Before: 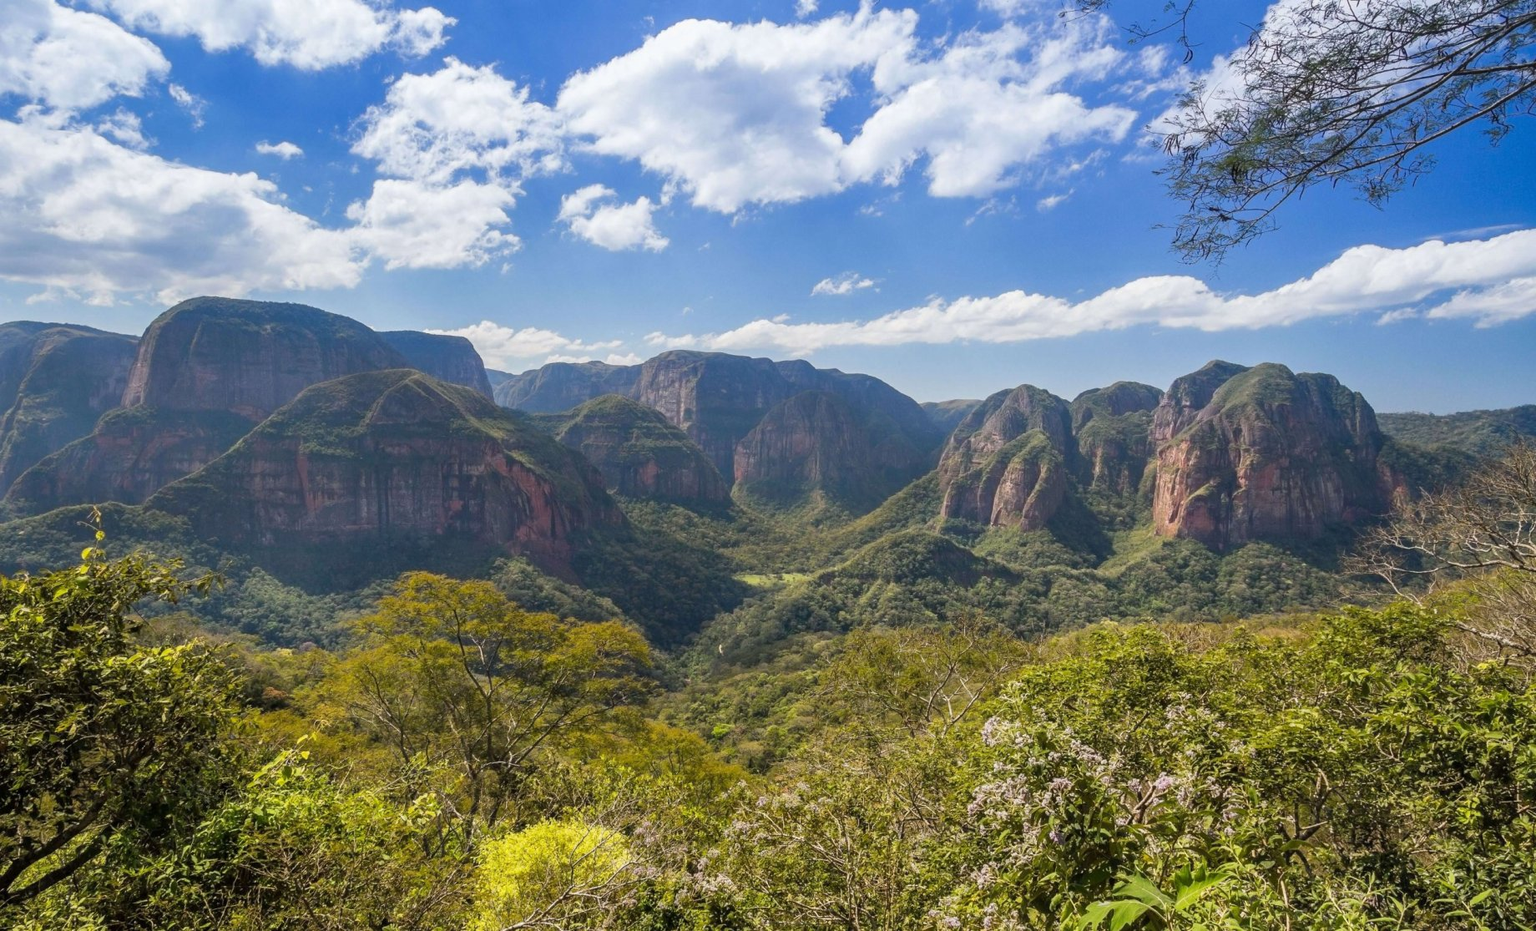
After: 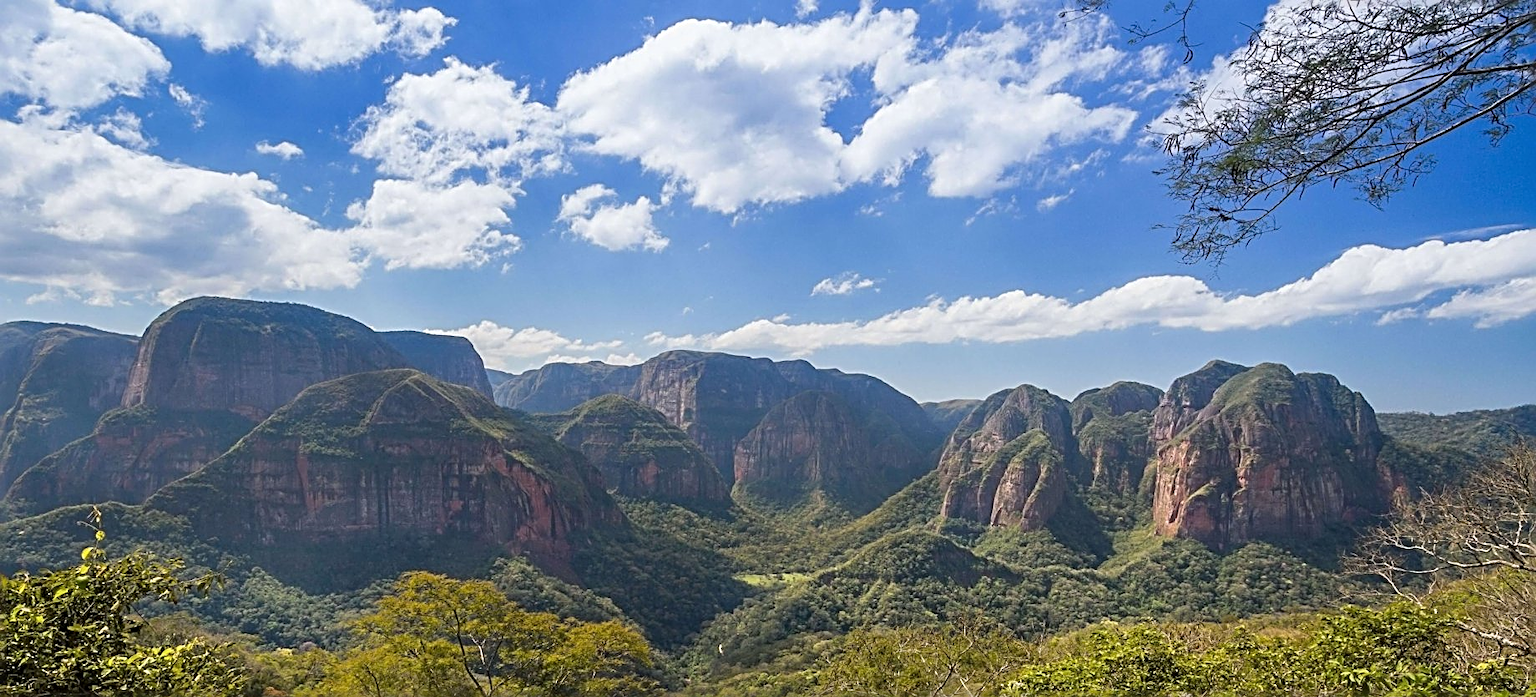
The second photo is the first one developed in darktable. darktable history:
sharpen: radius 3.057, amount 0.765
crop: bottom 24.991%
